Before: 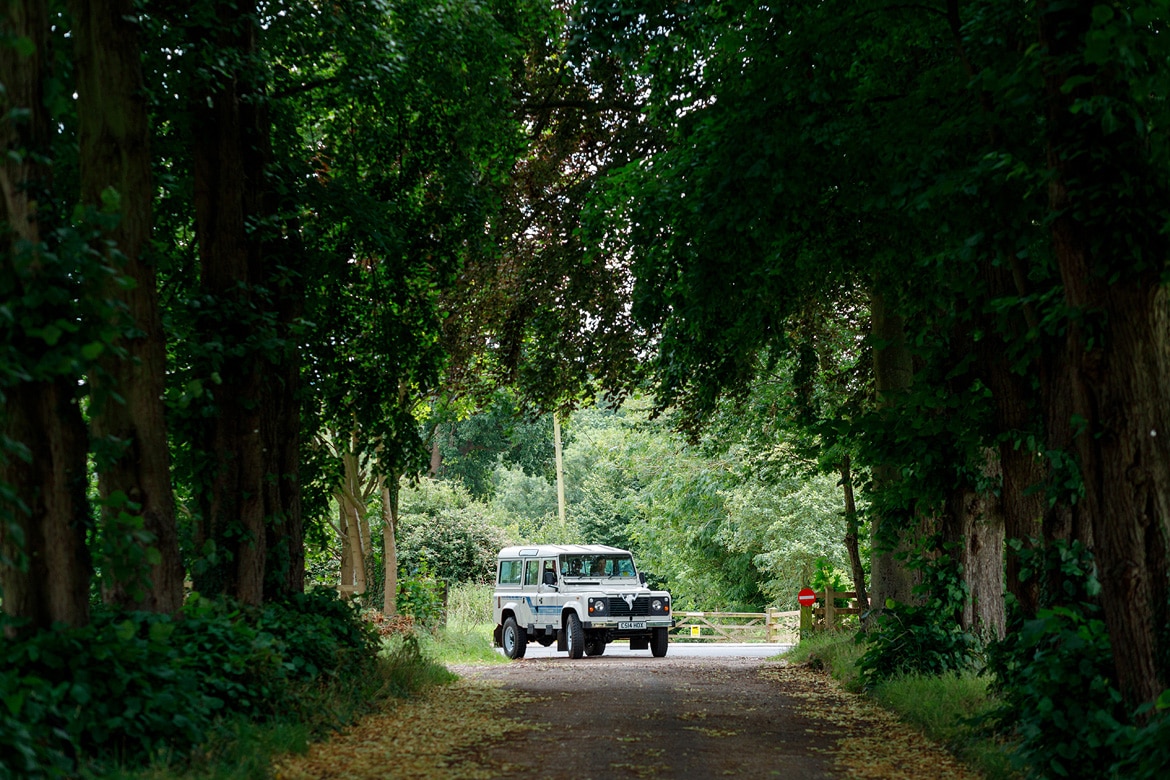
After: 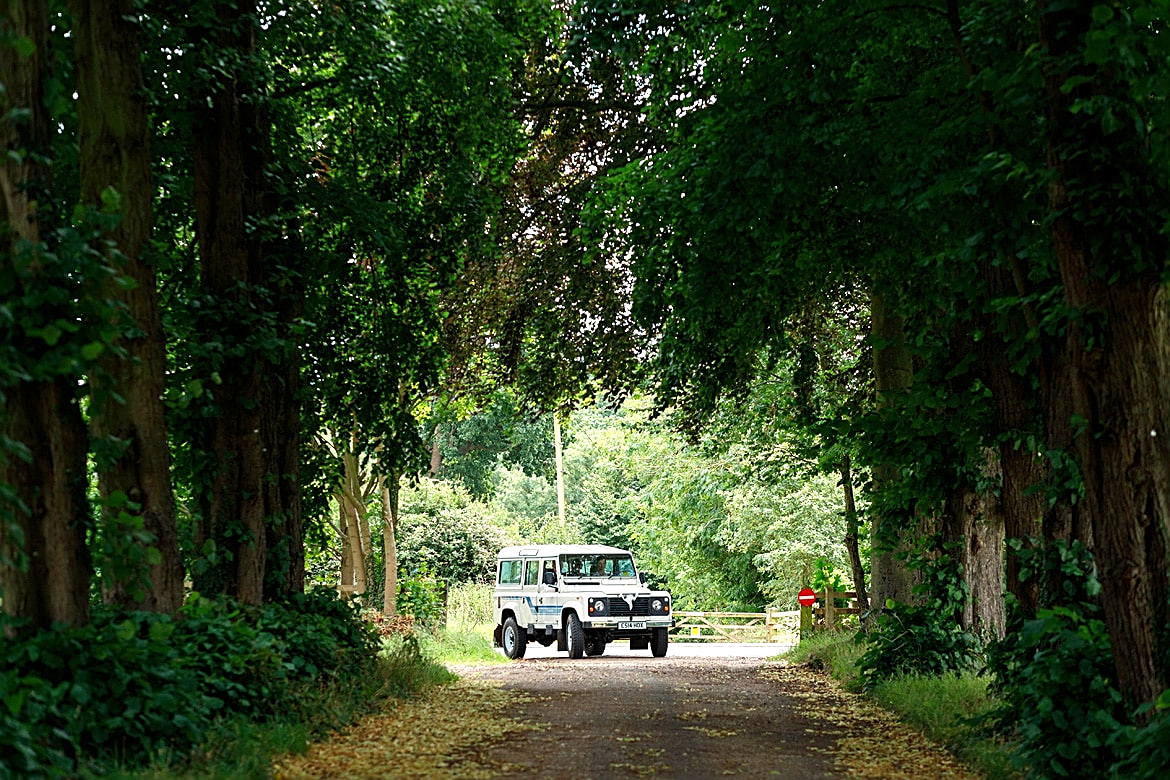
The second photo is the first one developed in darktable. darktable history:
color calibration: x 0.336, y 0.35, temperature 5447.45 K
sharpen: on, module defaults
exposure: exposure 0.656 EV, compensate highlight preservation false
tone equalizer: on, module defaults
shadows and highlights: shadows -9.99, white point adjustment 1.53, highlights 11.92
